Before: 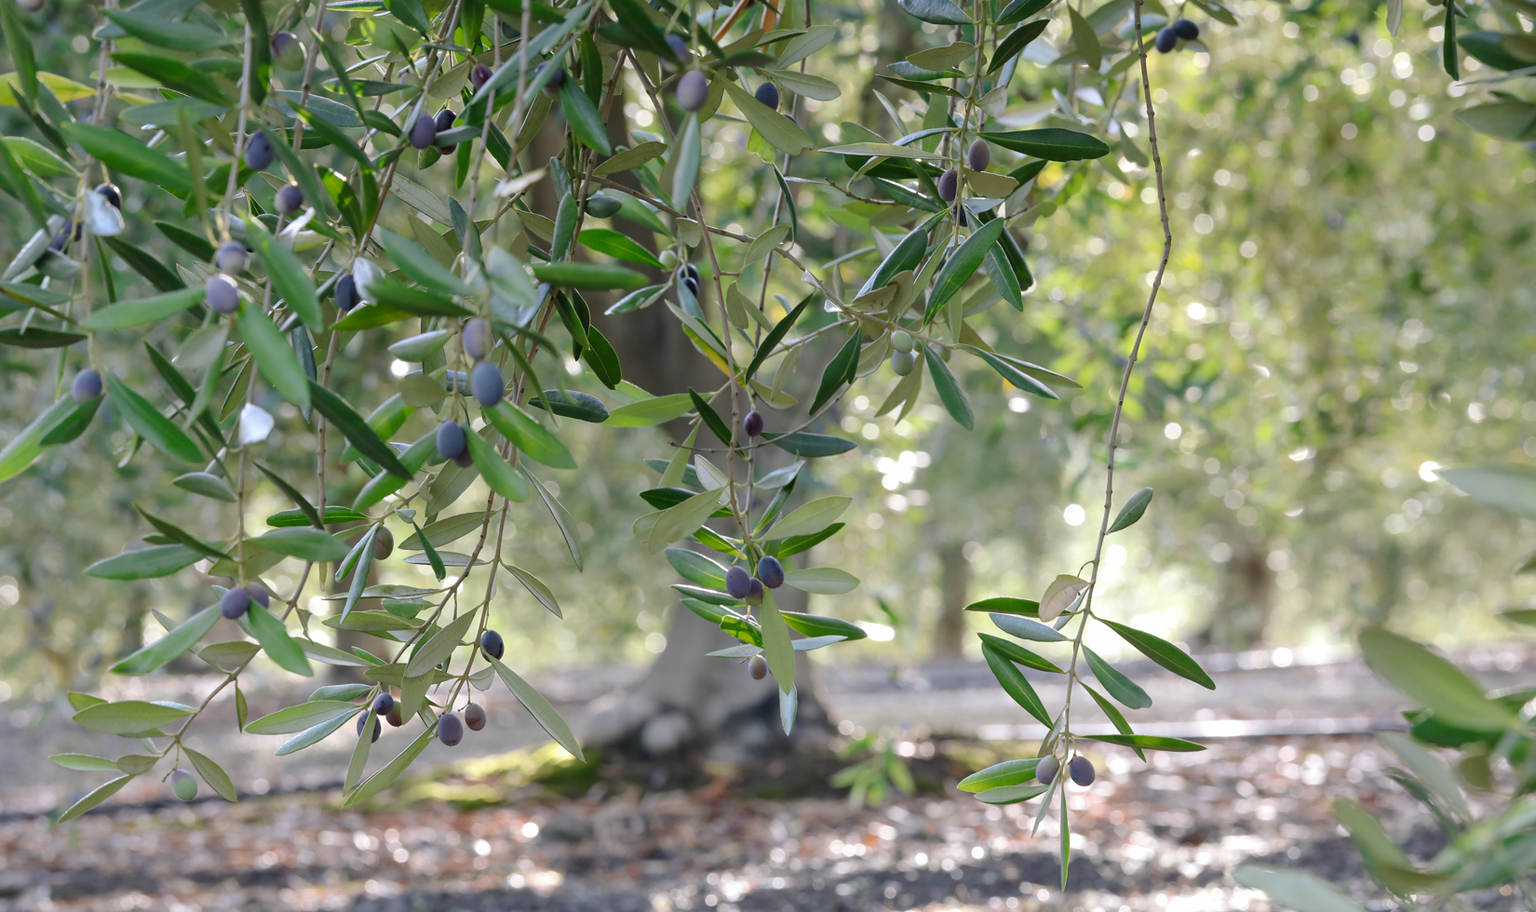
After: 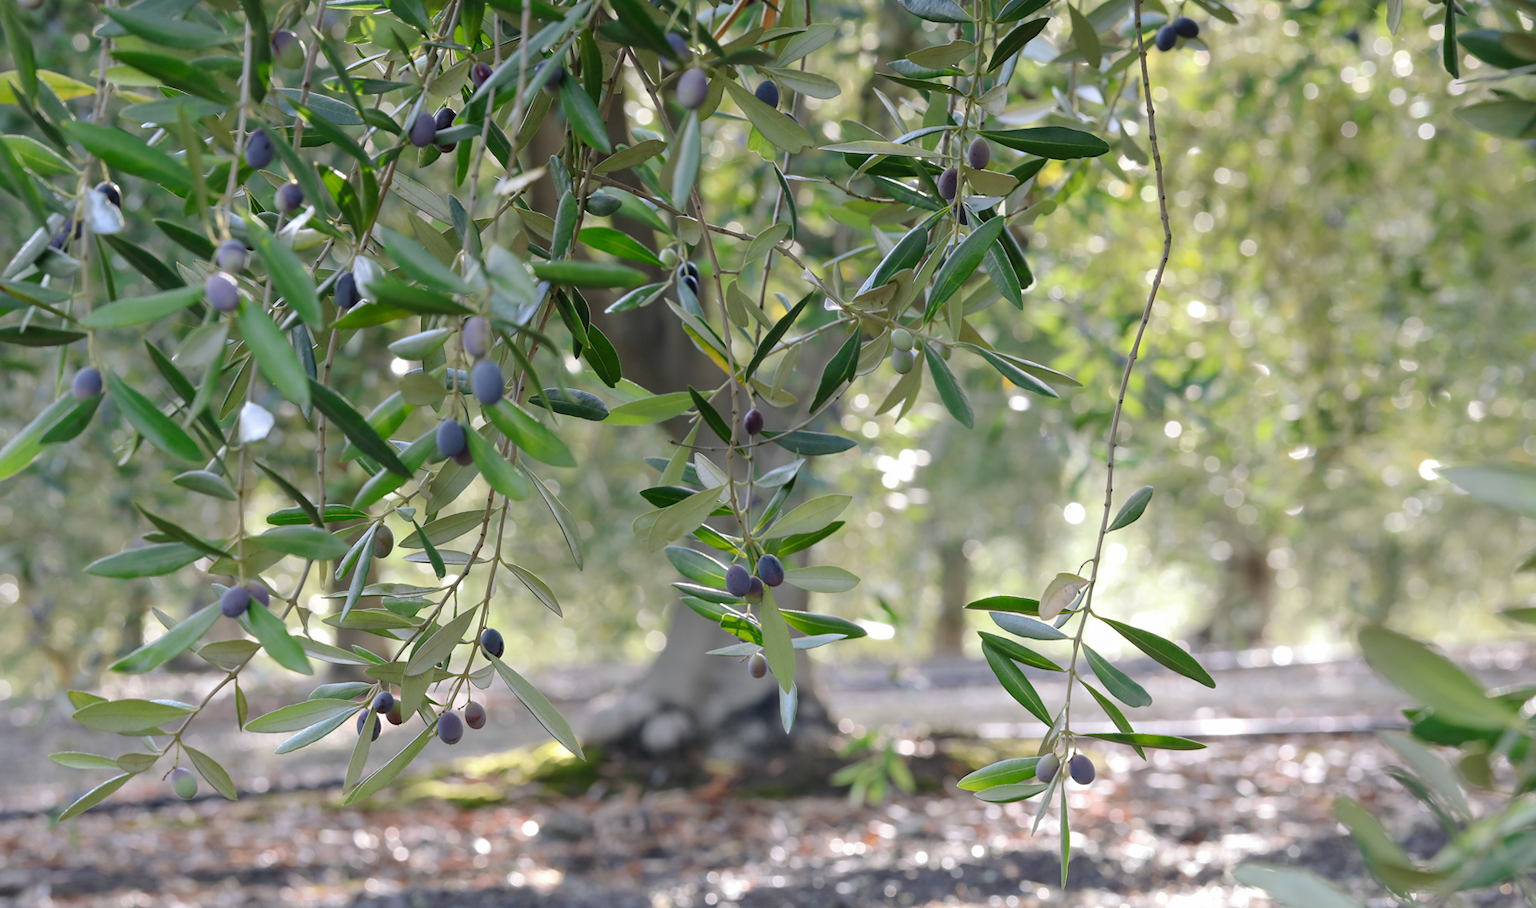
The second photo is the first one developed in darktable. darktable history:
crop: top 0.215%, bottom 0.116%
